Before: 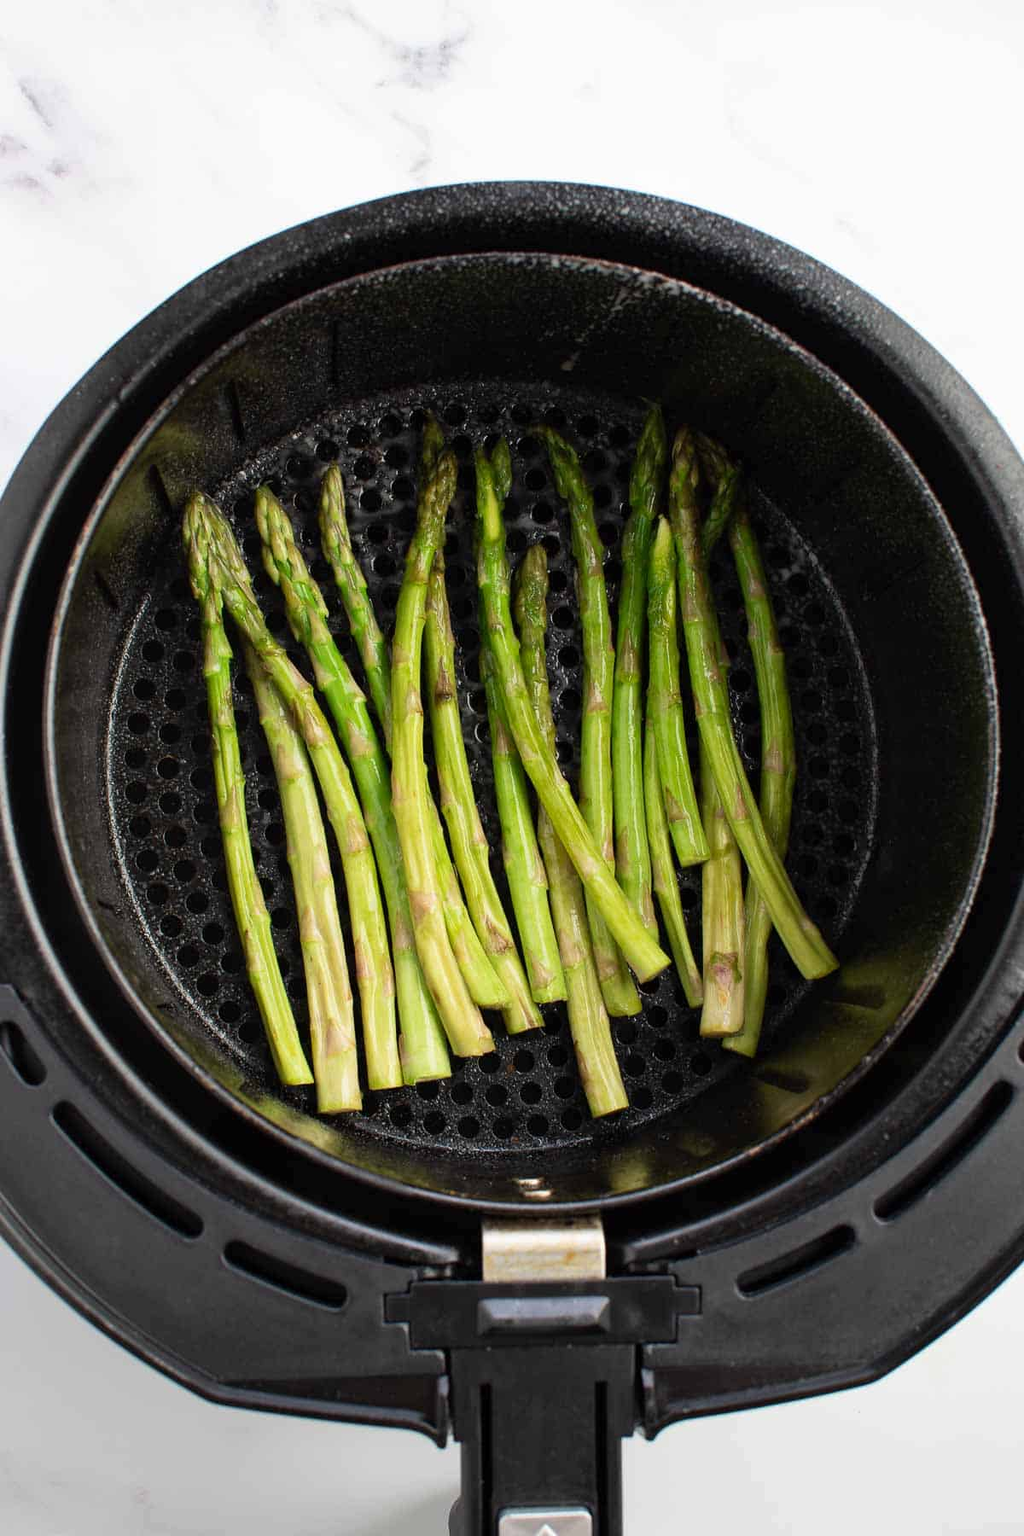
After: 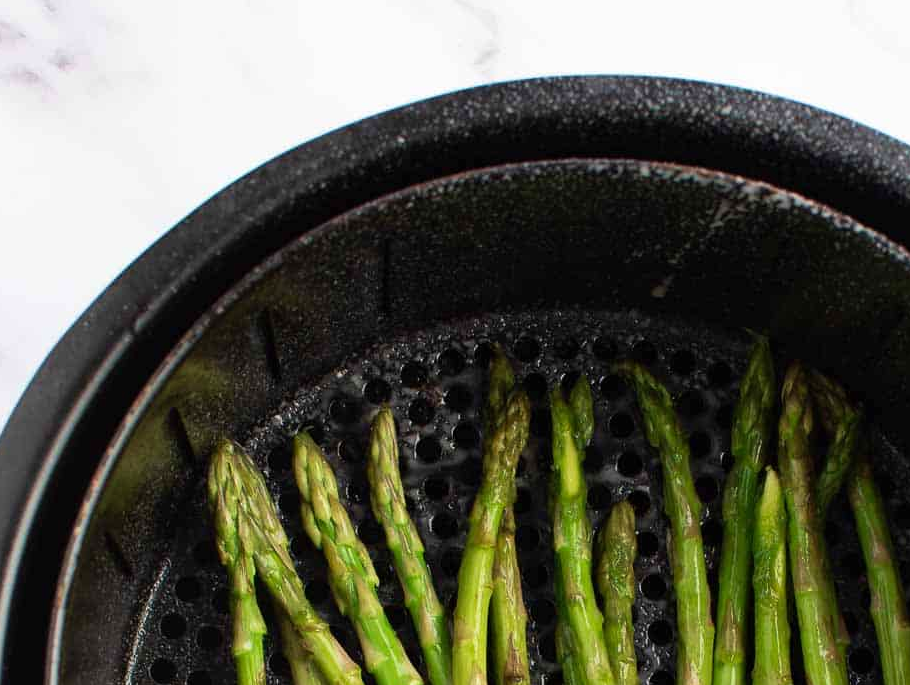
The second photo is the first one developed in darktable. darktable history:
crop: left 0.532%, top 7.645%, right 23.584%, bottom 54.253%
velvia: on, module defaults
